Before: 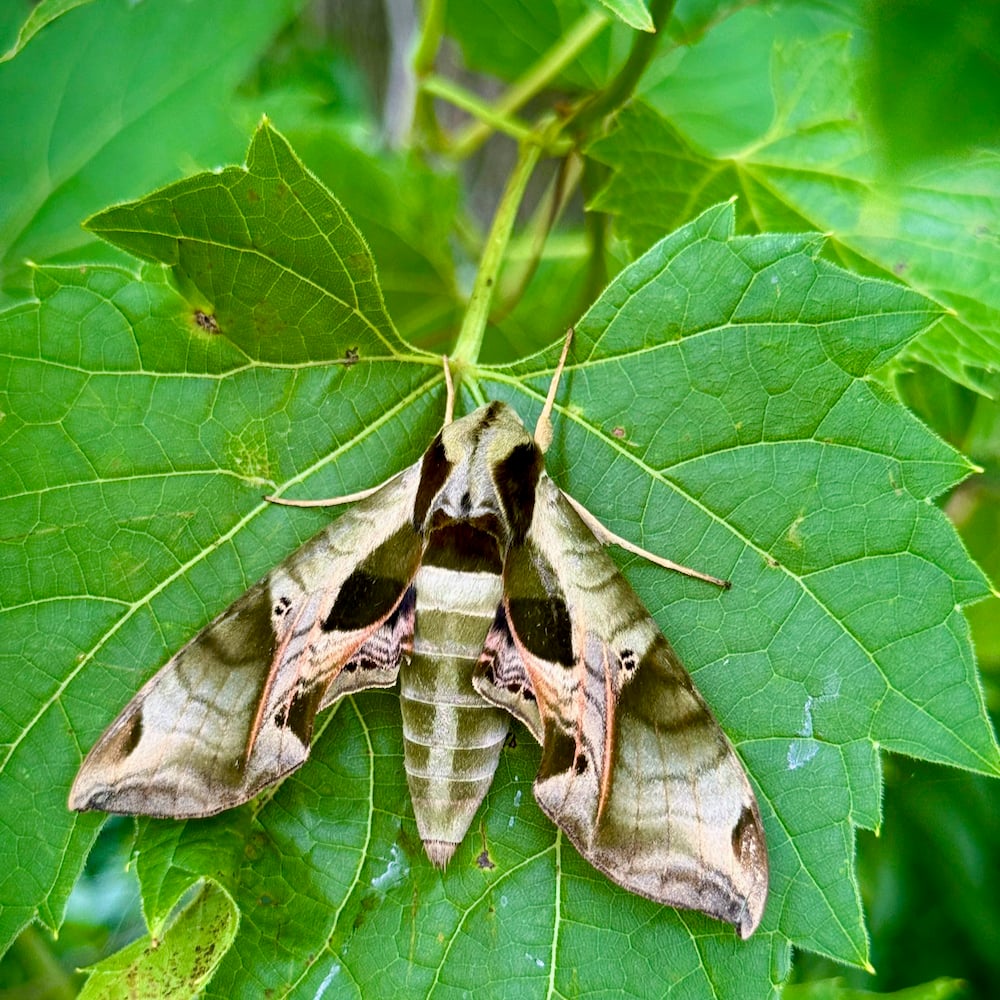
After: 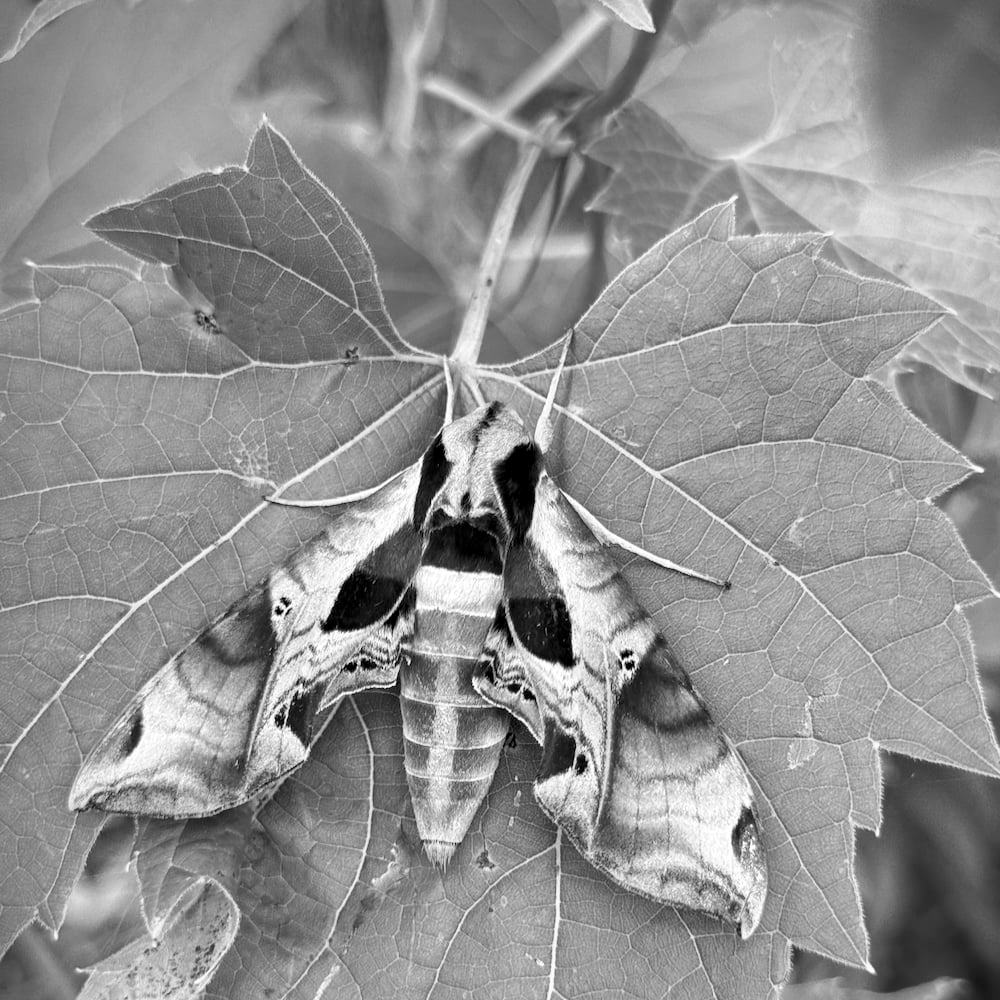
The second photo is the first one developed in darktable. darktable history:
exposure: black level correction 0.001, exposure 0.14 EV, compensate highlight preservation false
monochrome: on, module defaults
